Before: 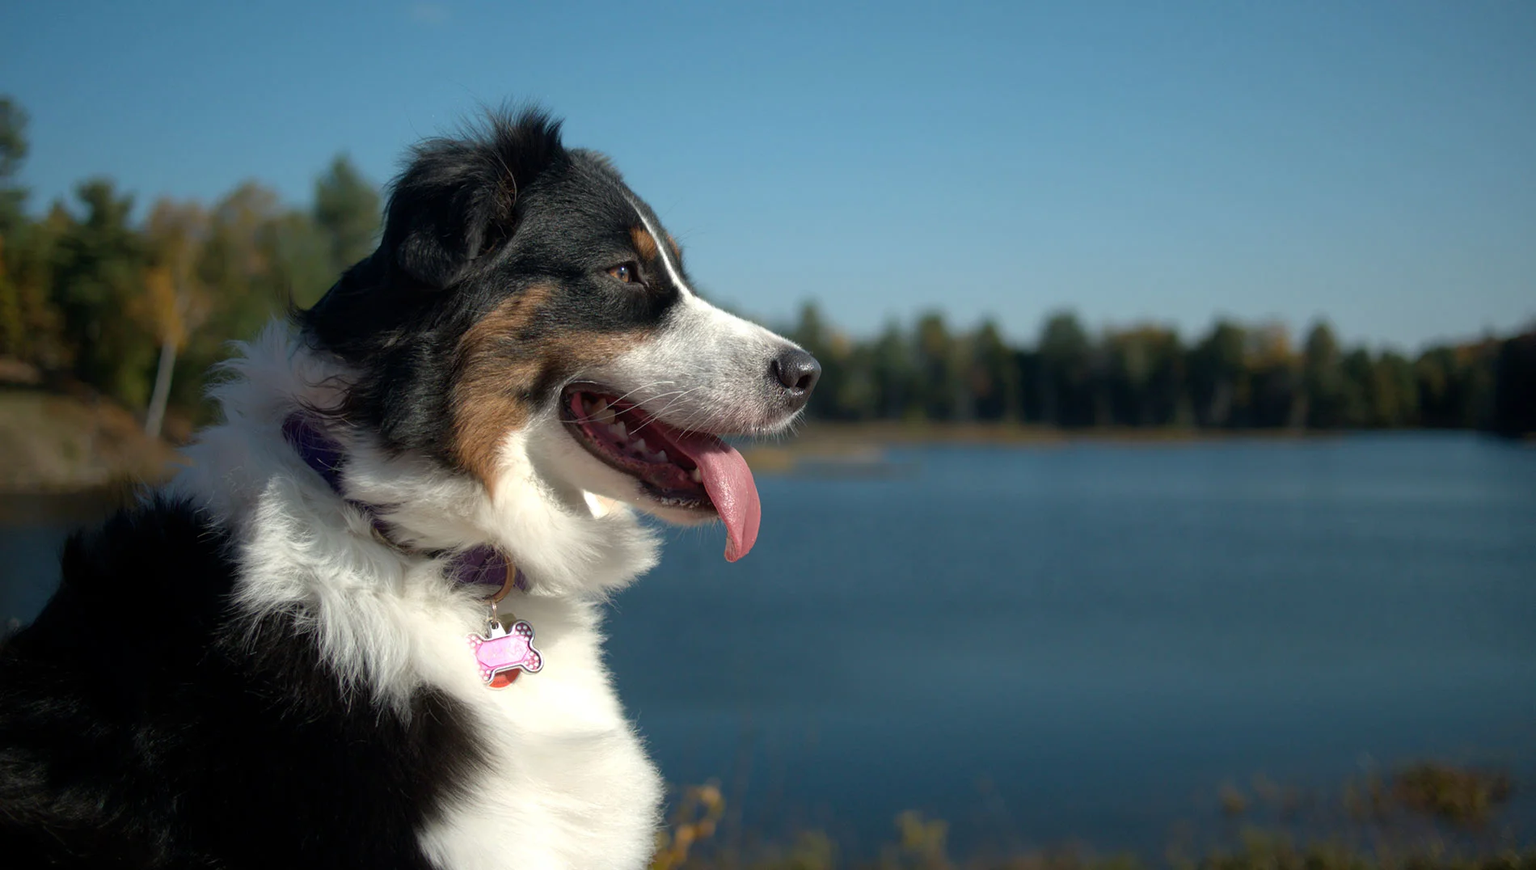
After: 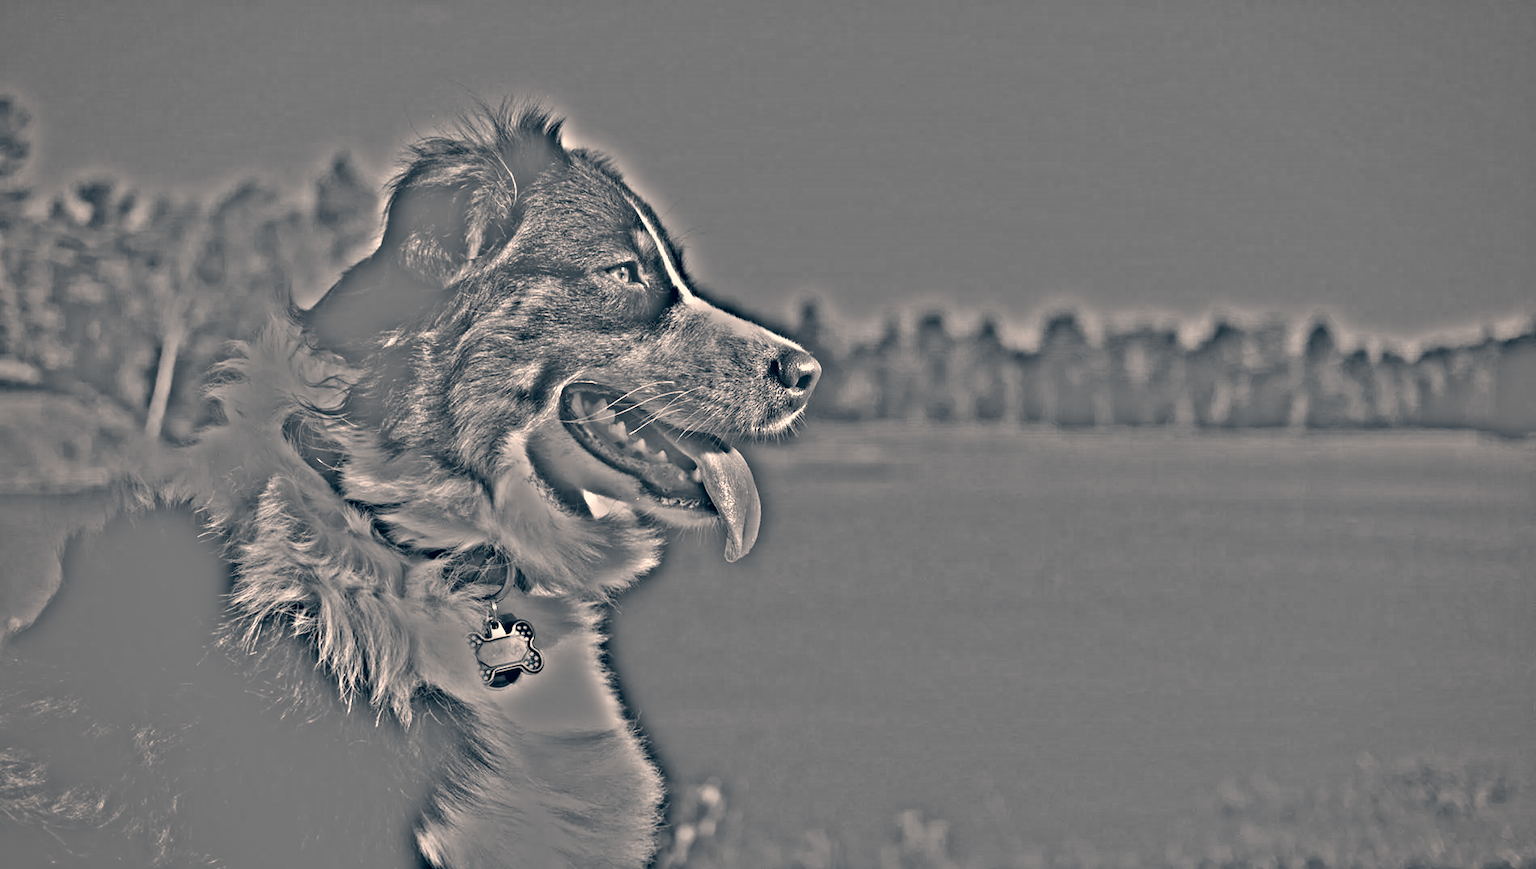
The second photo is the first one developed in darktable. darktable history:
color correction: highlights a* 10.32, highlights b* 14.66, shadows a* -9.59, shadows b* -15.02
highpass: on, module defaults
vignetting: brightness -0.233, saturation 0.141
